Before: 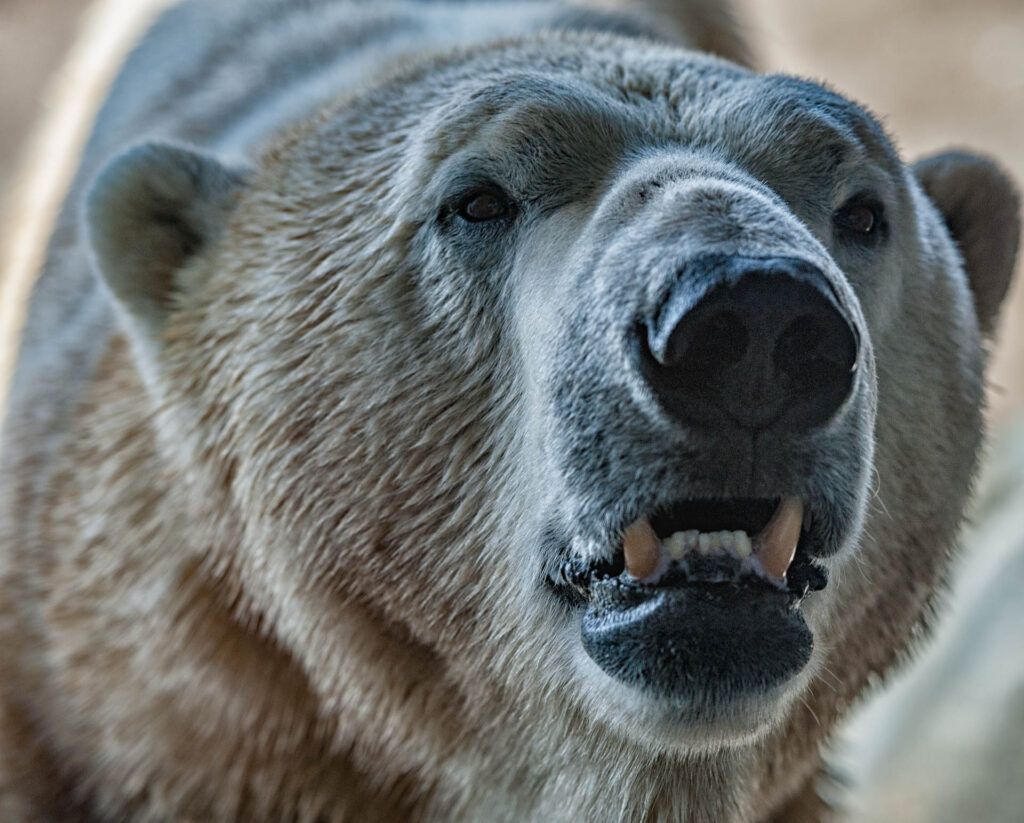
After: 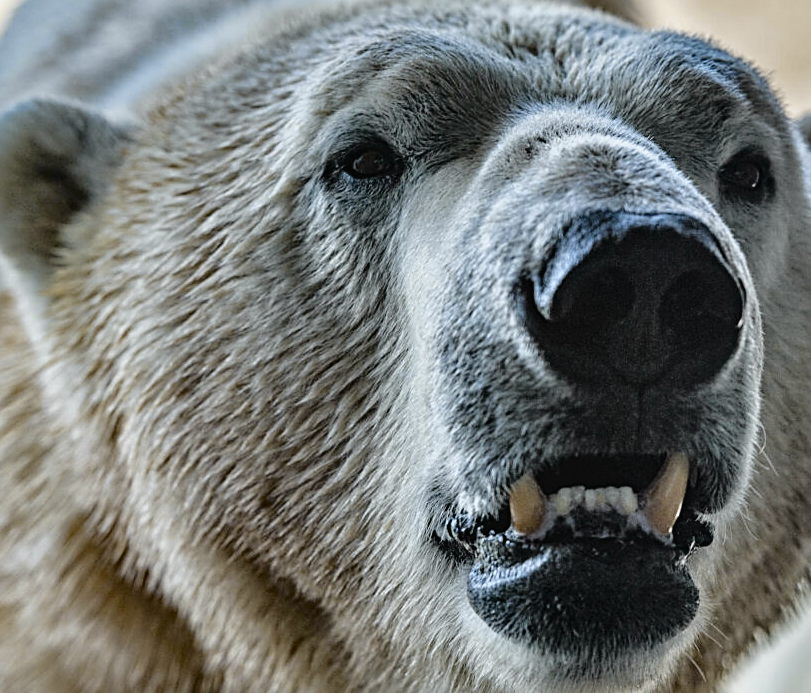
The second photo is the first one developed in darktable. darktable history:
crop: left 11.225%, top 5.381%, right 9.565%, bottom 10.314%
tone curve: curves: ch0 [(0, 0.013) (0.129, 0.1) (0.327, 0.382) (0.489, 0.573) (0.66, 0.748) (0.858, 0.926) (1, 0.977)]; ch1 [(0, 0) (0.353, 0.344) (0.45, 0.46) (0.498, 0.498) (0.521, 0.512) (0.563, 0.559) (0.592, 0.578) (0.647, 0.657) (1, 1)]; ch2 [(0, 0) (0.333, 0.346) (0.375, 0.375) (0.424, 0.43) (0.476, 0.492) (0.502, 0.502) (0.524, 0.531) (0.579, 0.61) (0.612, 0.644) (0.66, 0.715) (1, 1)], color space Lab, independent channels, preserve colors none
sharpen: on, module defaults
